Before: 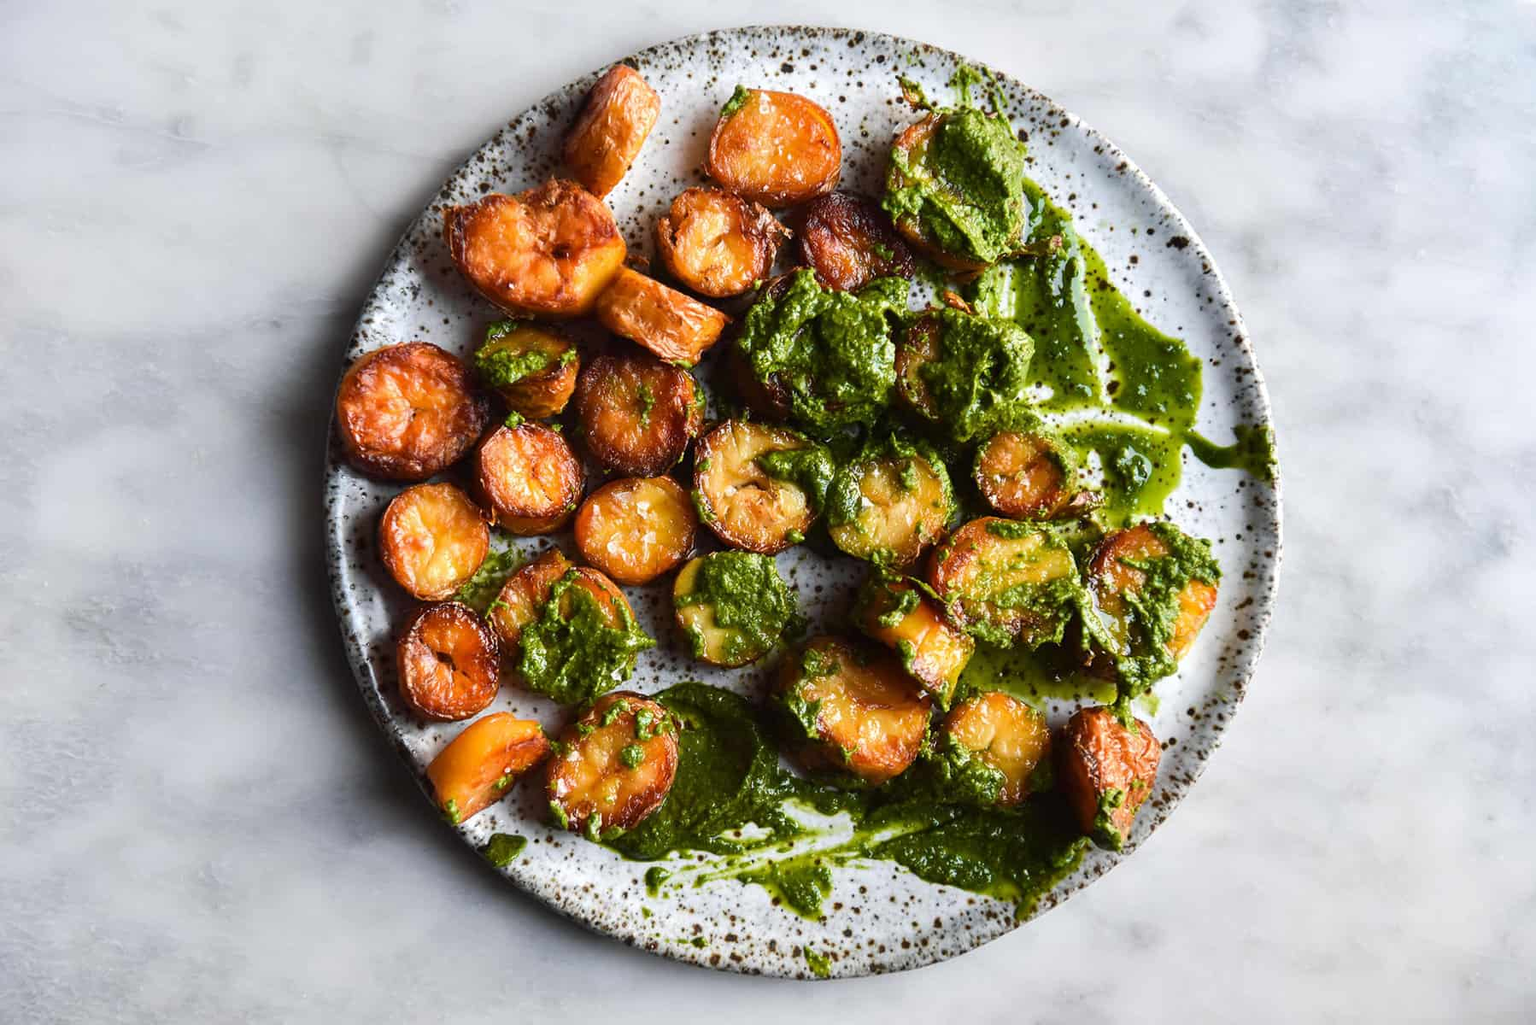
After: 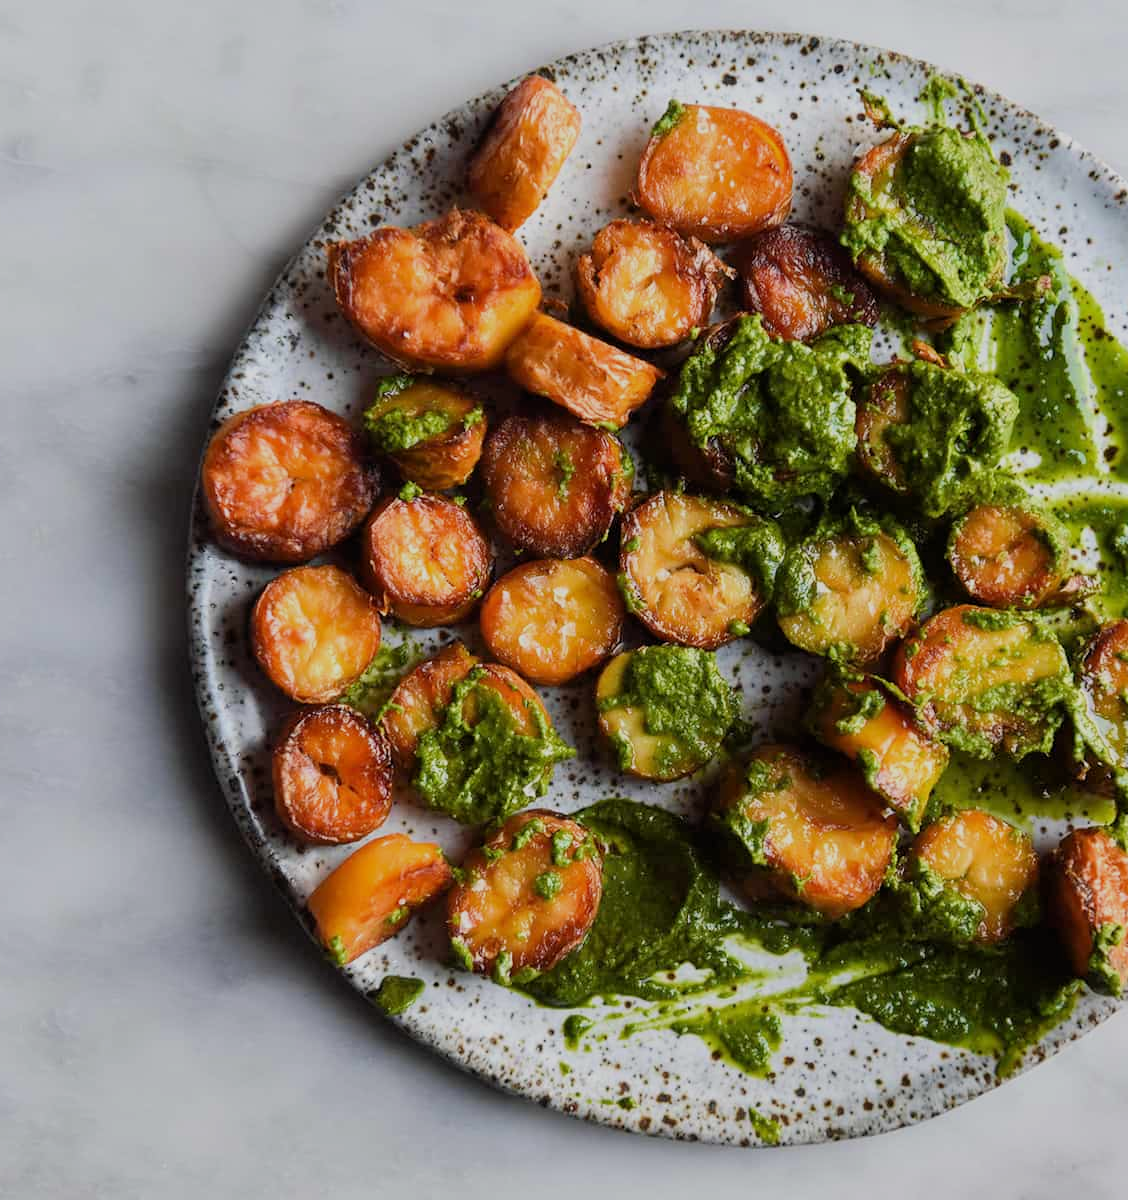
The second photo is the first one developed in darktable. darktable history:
filmic rgb: middle gray luminance 18.34%, black relative exposure -10.48 EV, white relative exposure 3.41 EV, target black luminance 0%, hardness 6.01, latitude 98.85%, contrast 0.84, shadows ↔ highlights balance 0.447%, color science v5 (2021), iterations of high-quality reconstruction 0, contrast in shadows safe, contrast in highlights safe
crop: left 10.692%, right 26.553%
